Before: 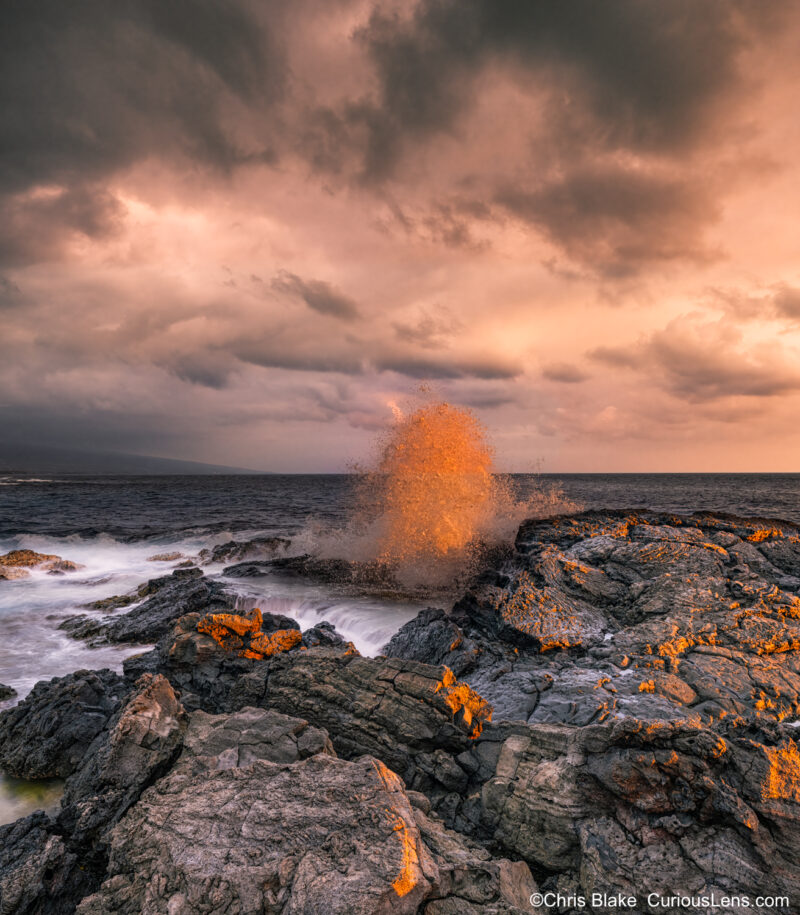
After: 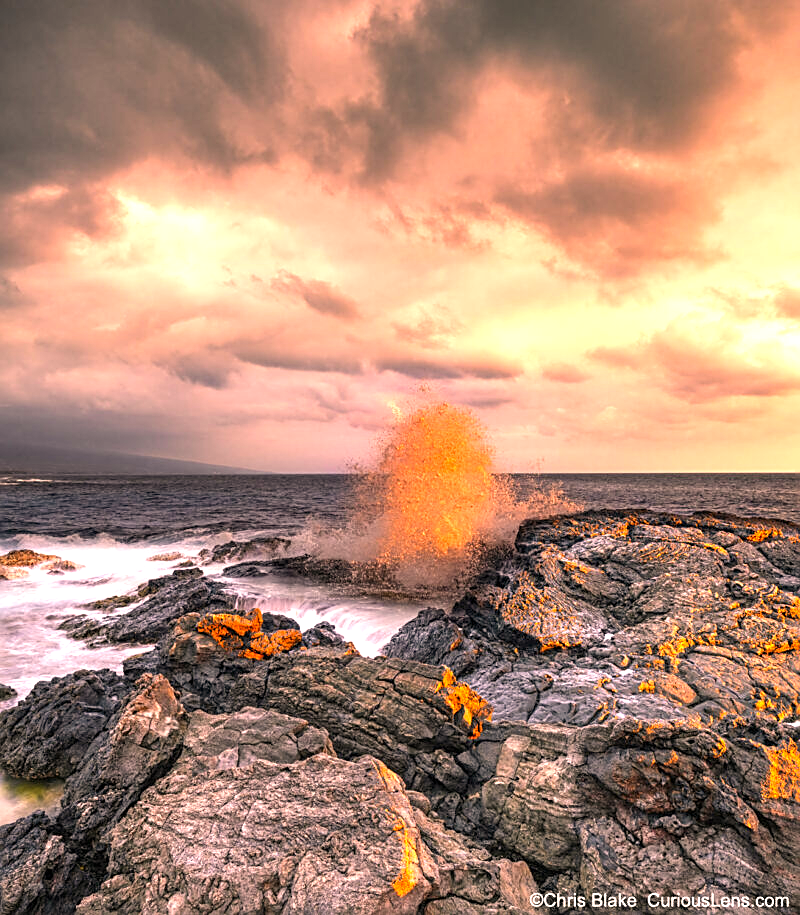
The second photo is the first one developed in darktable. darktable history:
exposure: black level correction 0, exposure 1 EV, compensate highlight preservation false
sharpen: on, module defaults
color correction: highlights a* 11.7, highlights b* 12.06
levels: black 0.084%, levels [0, 0.476, 0.951]
